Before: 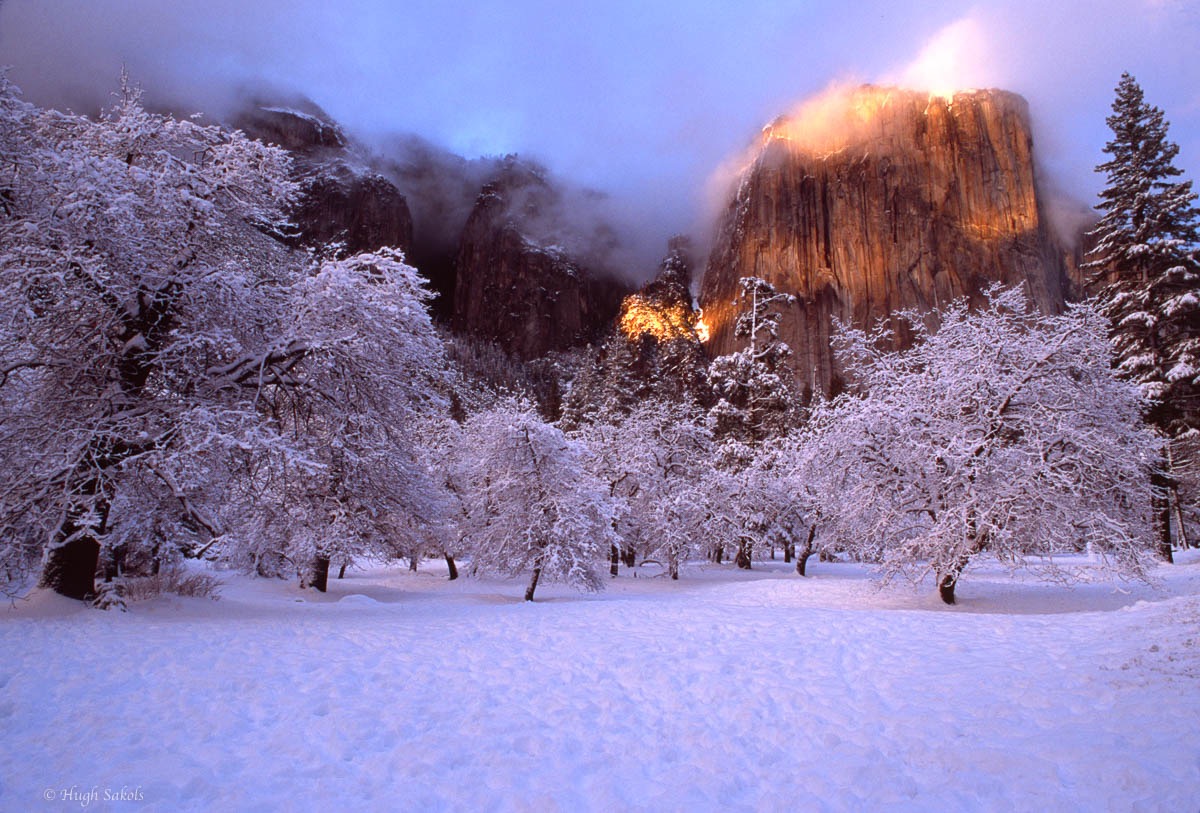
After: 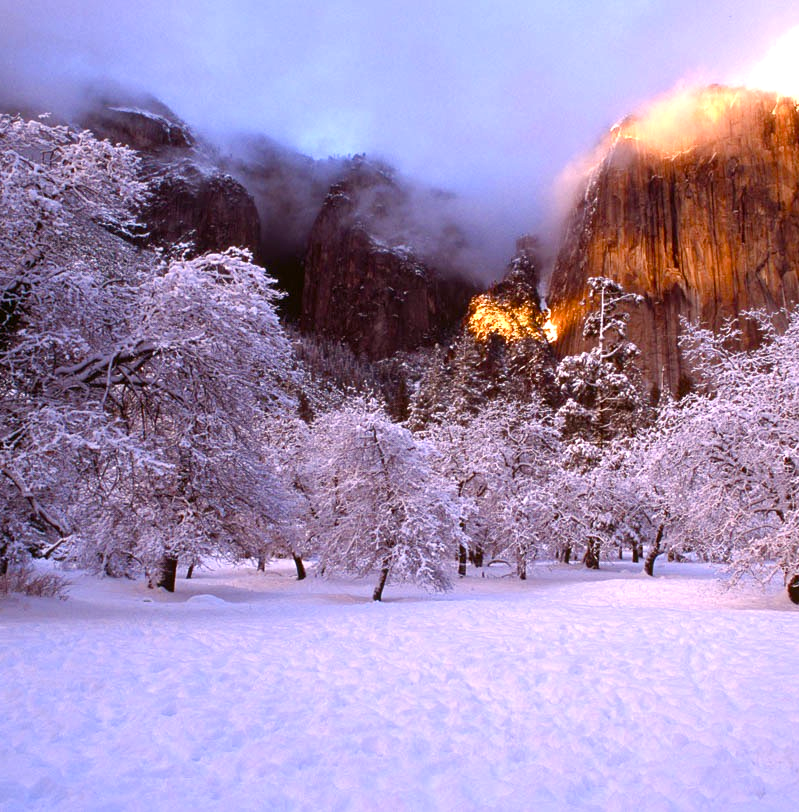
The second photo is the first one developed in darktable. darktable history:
color balance rgb: perceptual saturation grading › global saturation 25%, perceptual saturation grading › highlights -50%, perceptual saturation grading › shadows 30%, perceptual brilliance grading › global brilliance 12%, global vibrance 20%
color correction: highlights a* 4.02, highlights b* 4.98, shadows a* -7.55, shadows b* 4.98
crop and rotate: left 12.673%, right 20.66%
